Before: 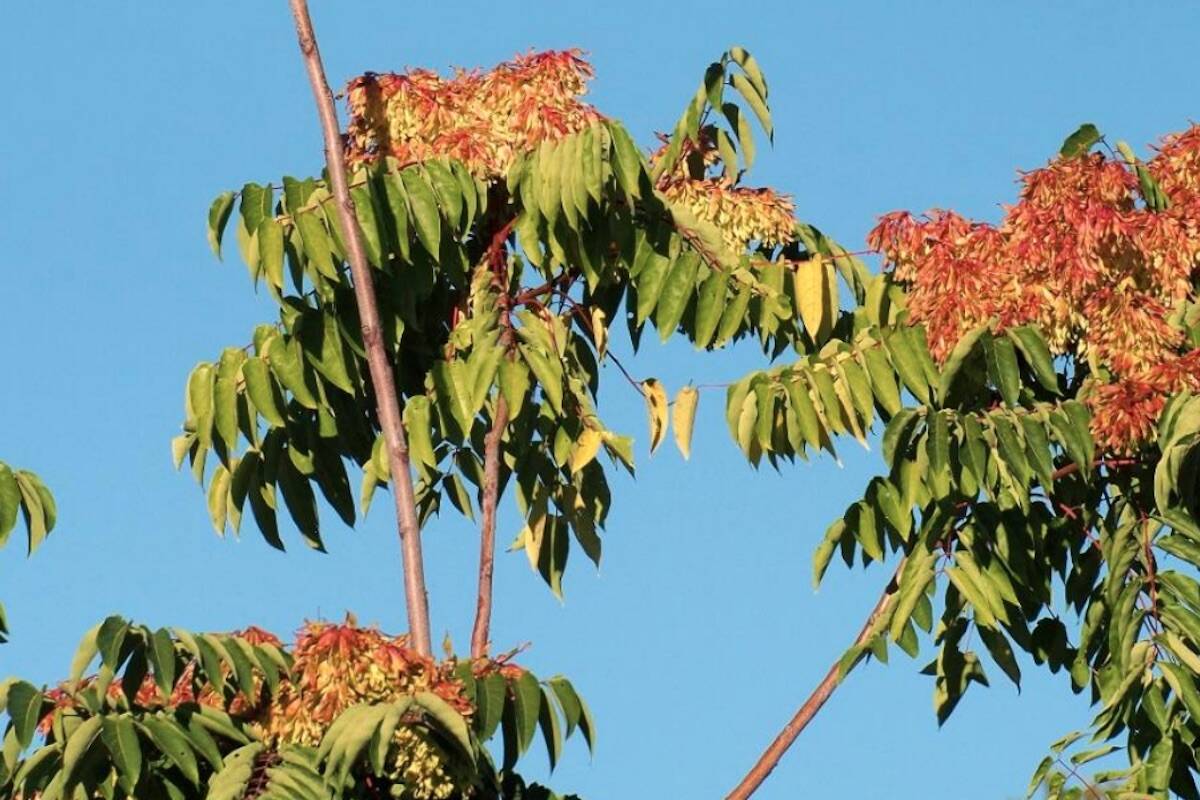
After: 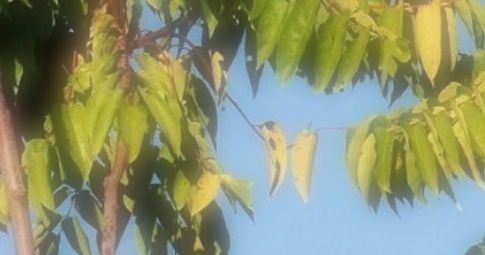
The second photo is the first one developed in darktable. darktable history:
crop: left 31.751%, top 32.172%, right 27.8%, bottom 35.83%
soften: on, module defaults
